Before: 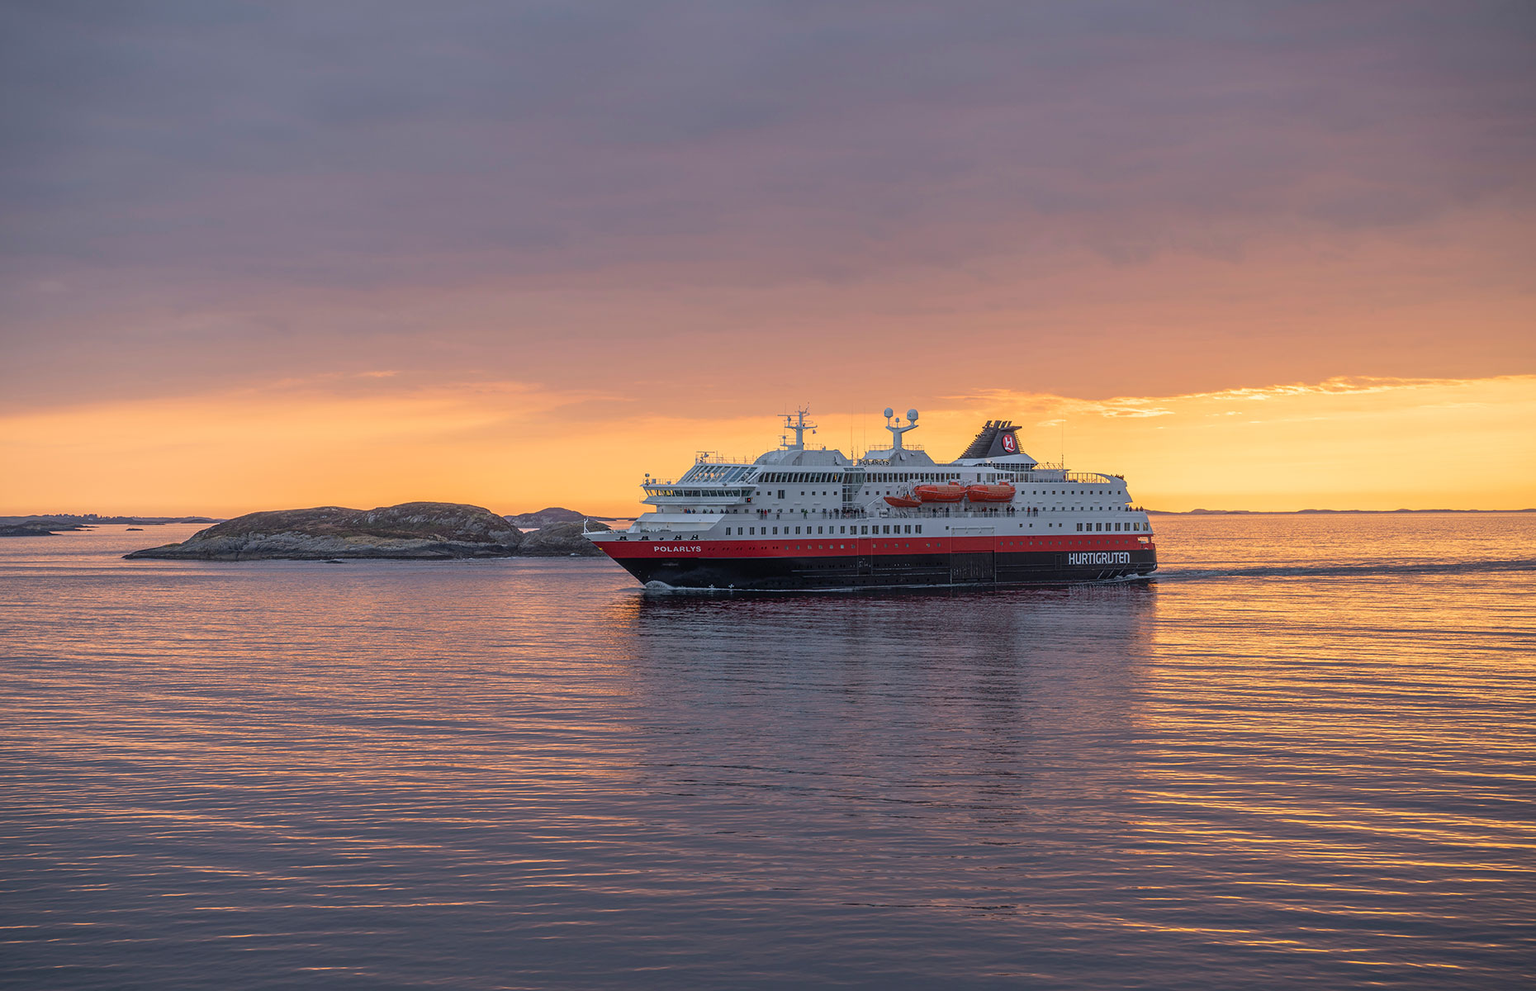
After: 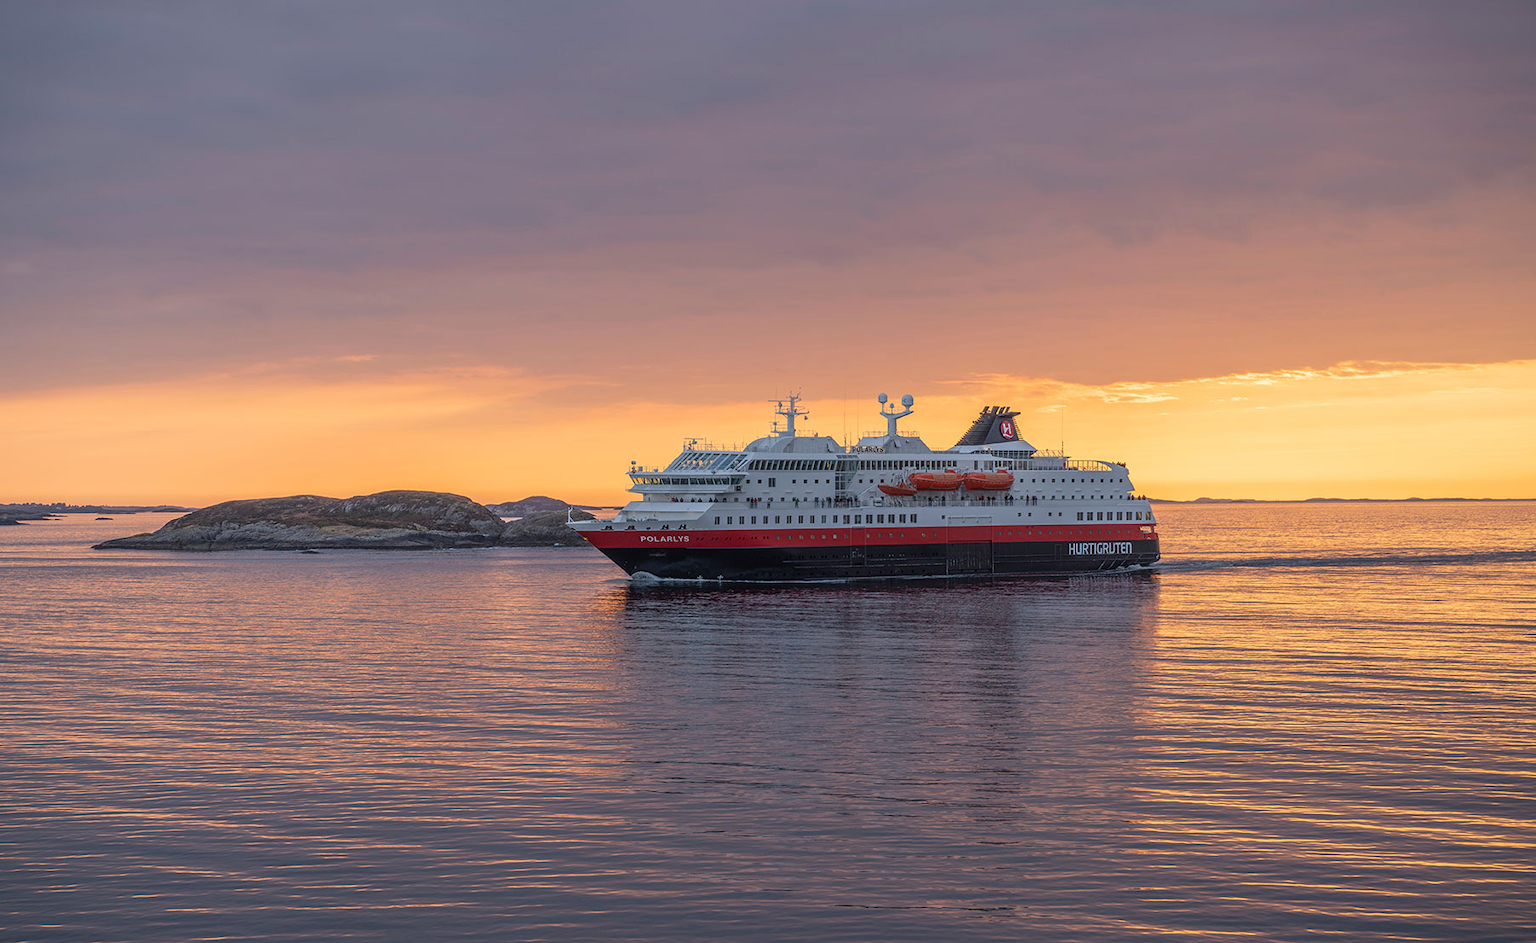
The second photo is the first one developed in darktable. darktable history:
exposure: compensate exposure bias true, compensate highlight preservation false
crop: left 2.221%, top 2.825%, right 0.93%, bottom 4.982%
